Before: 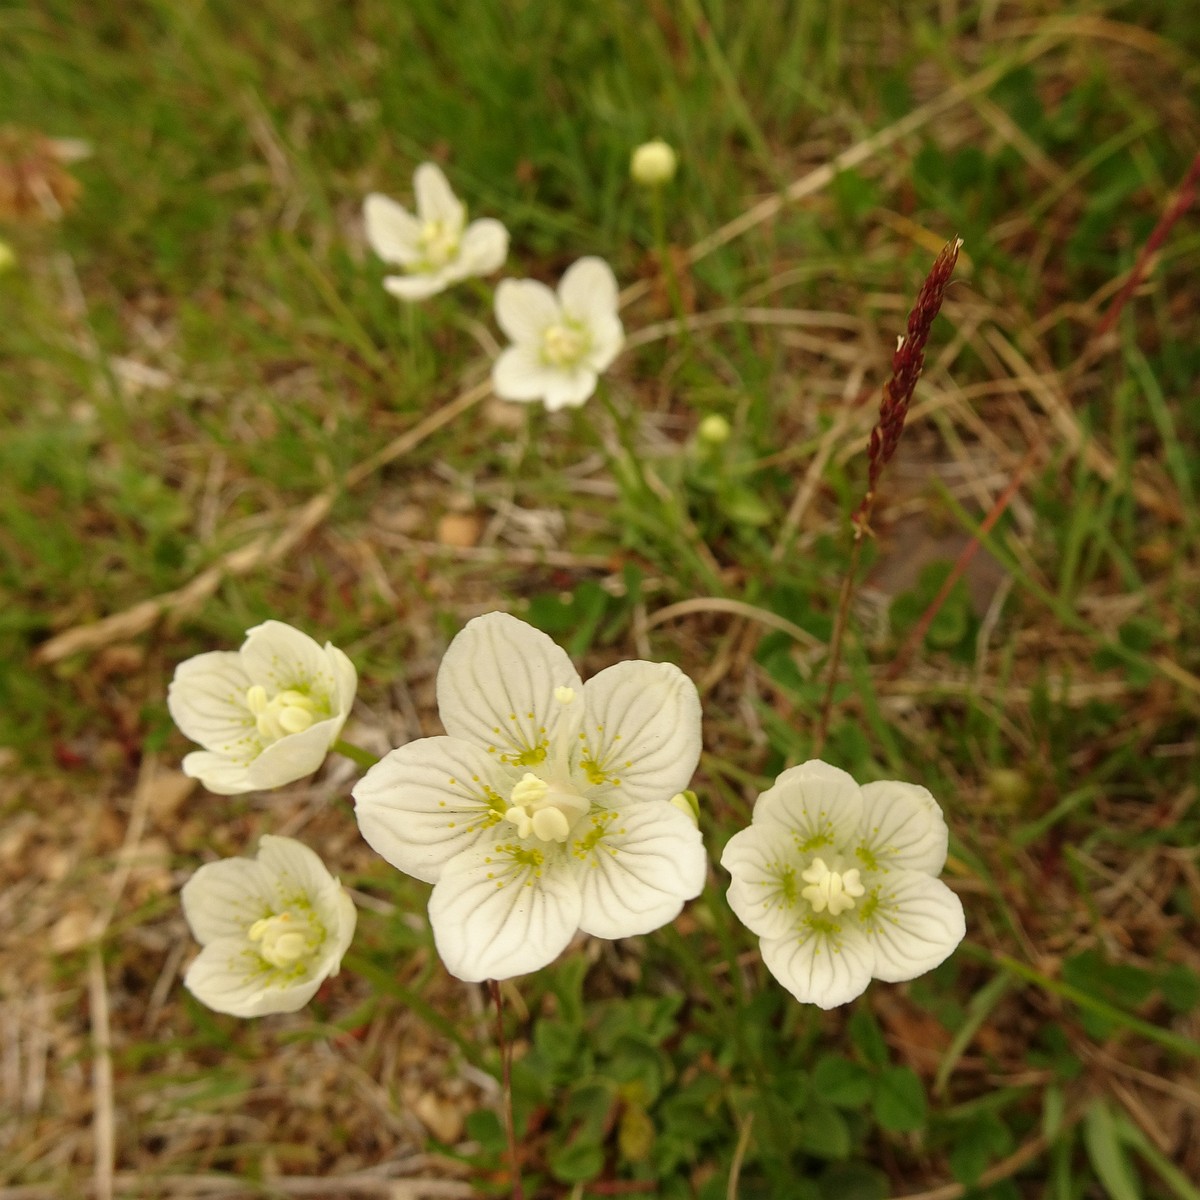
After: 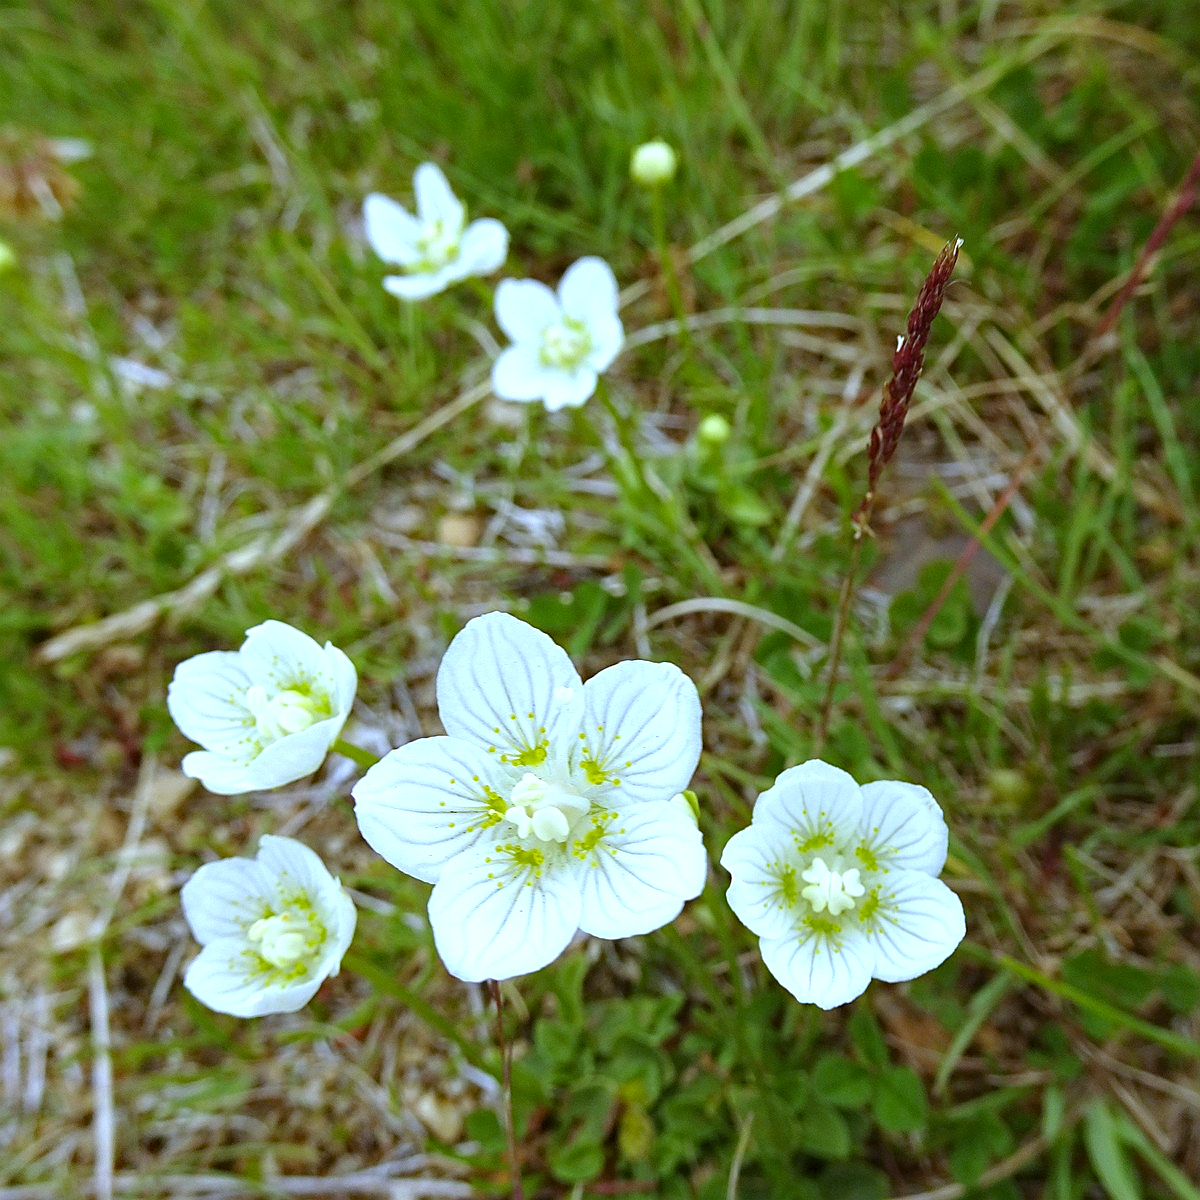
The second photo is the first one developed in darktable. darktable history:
white balance: red 0.766, blue 1.537
sharpen: on, module defaults
exposure: exposure 0.722 EV, compensate highlight preservation false
haze removal: compatibility mode true, adaptive false
